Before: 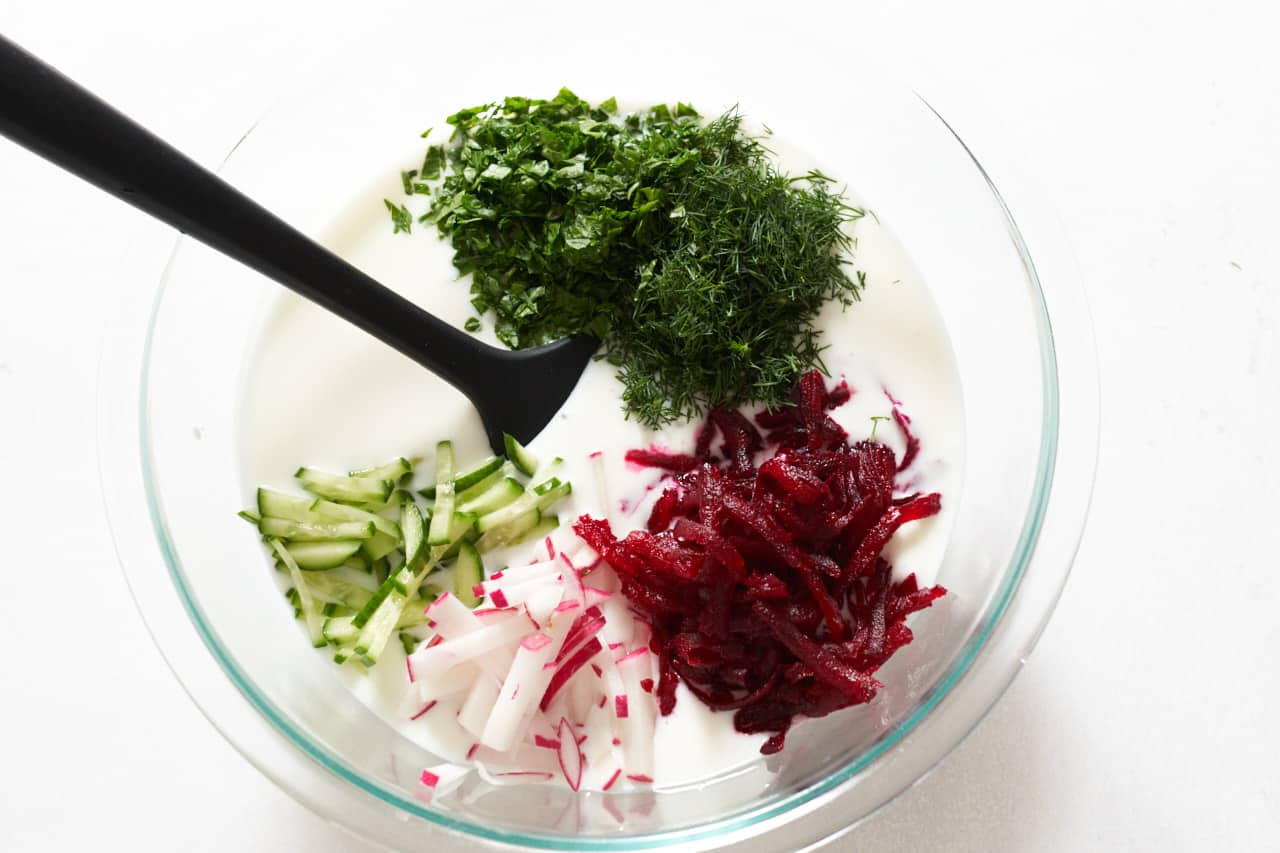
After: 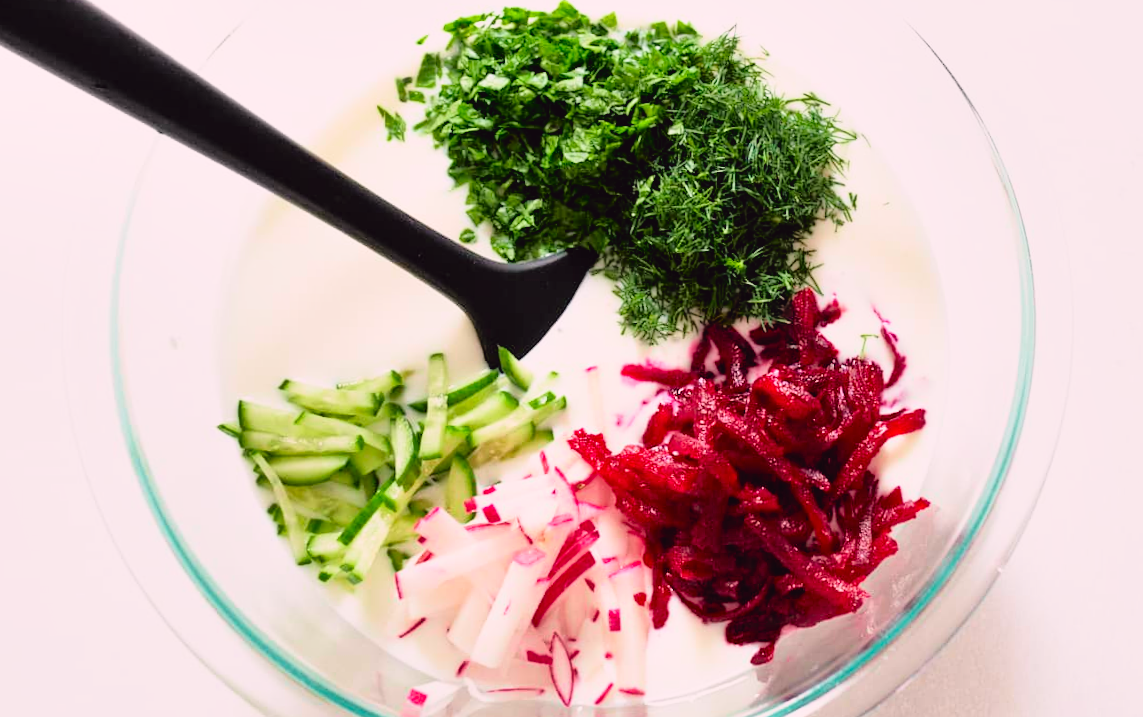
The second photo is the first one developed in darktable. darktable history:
tone curve: curves: ch0 [(0, 0.025) (0.15, 0.143) (0.452, 0.486) (0.751, 0.788) (1, 0.961)]; ch1 [(0, 0) (0.43, 0.408) (0.476, 0.469) (0.497, 0.507) (0.546, 0.571) (0.566, 0.607) (0.62, 0.657) (1, 1)]; ch2 [(0, 0) (0.386, 0.397) (0.505, 0.498) (0.547, 0.546) (0.579, 0.58) (1, 1)], color space Lab, independent channels, preserve colors none
rotate and perspective: rotation 0.679°, lens shift (horizontal) 0.136, crop left 0.009, crop right 0.991, crop top 0.078, crop bottom 0.95
color correction: highlights a* 3.22, highlights b* 1.93, saturation 1.19
exposure: black level correction 0, exposure 1.2 EV, compensate exposure bias true, compensate highlight preservation false
shadows and highlights: shadows -88.03, highlights -35.45, shadows color adjustment 99.15%, highlights color adjustment 0%, soften with gaussian
crop: left 3.305%, top 6.436%, right 6.389%, bottom 3.258%
filmic rgb: black relative exposure -4.91 EV, white relative exposure 2.84 EV, hardness 3.7
tone equalizer: -8 EV -0.002 EV, -7 EV 0.005 EV, -6 EV -0.008 EV, -5 EV 0.007 EV, -4 EV -0.042 EV, -3 EV -0.233 EV, -2 EV -0.662 EV, -1 EV -0.983 EV, +0 EV -0.969 EV, smoothing diameter 2%, edges refinement/feathering 20, mask exposure compensation -1.57 EV, filter diffusion 5
